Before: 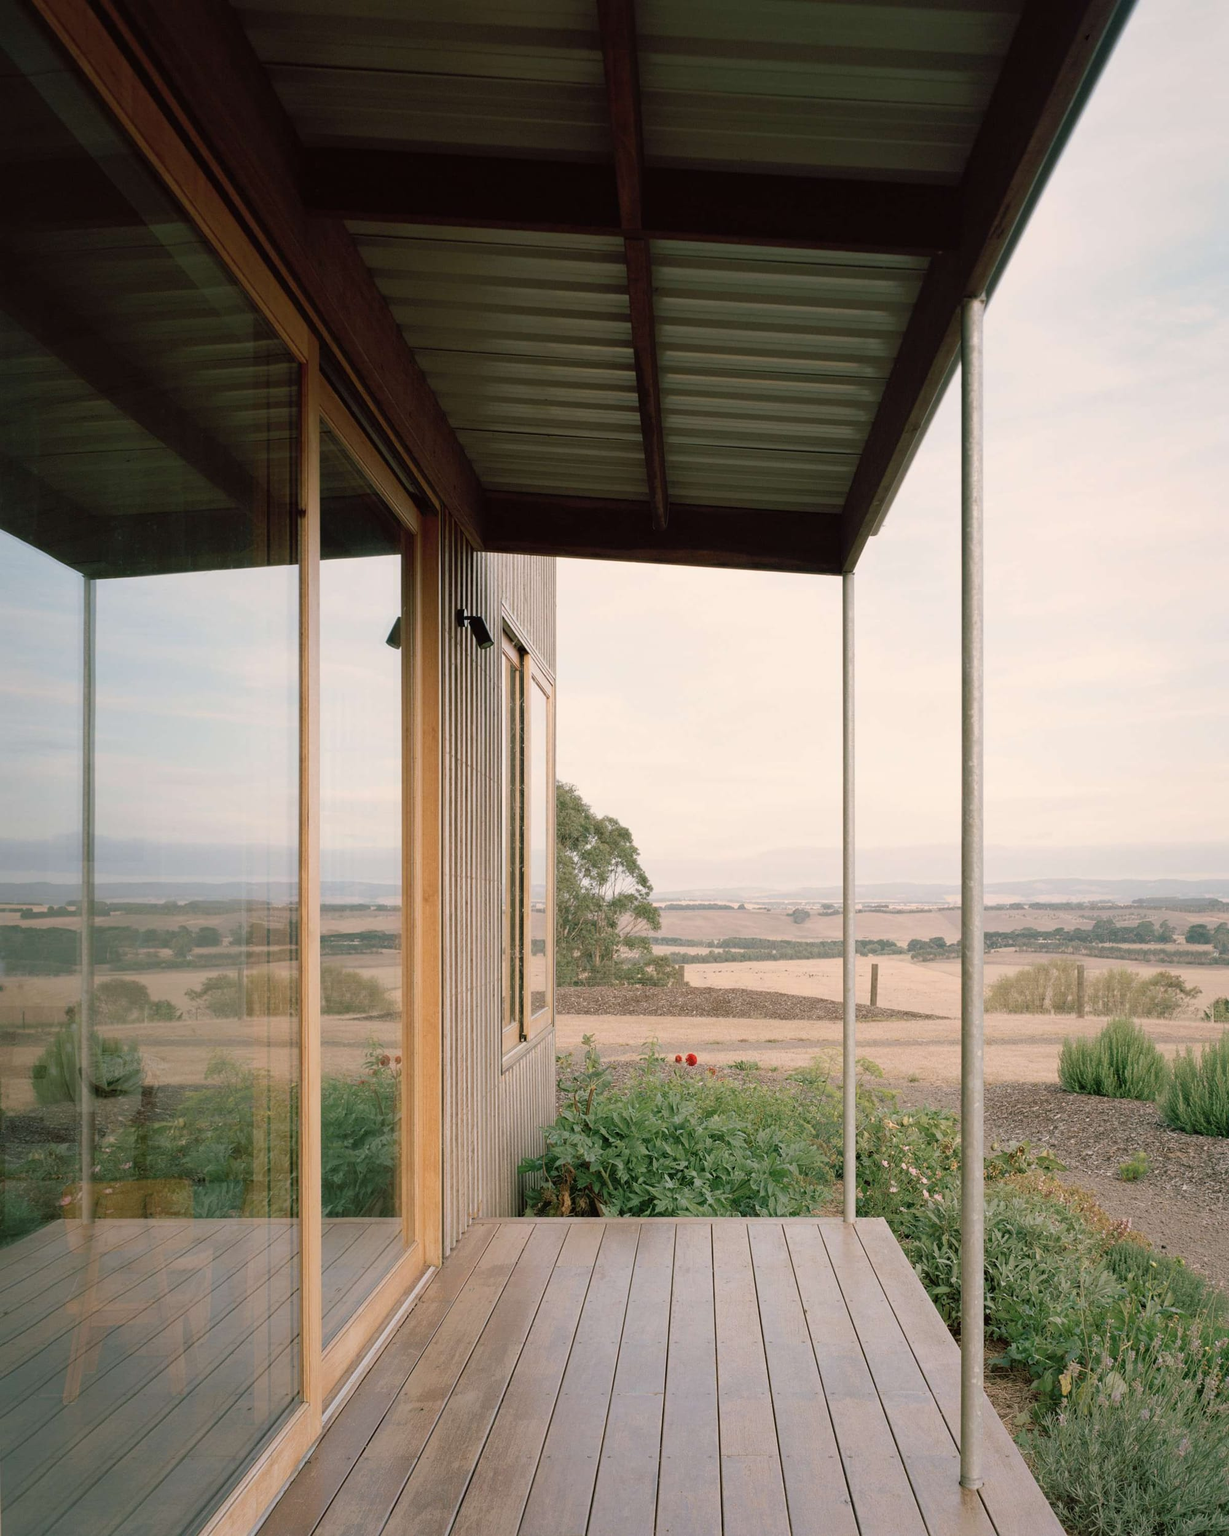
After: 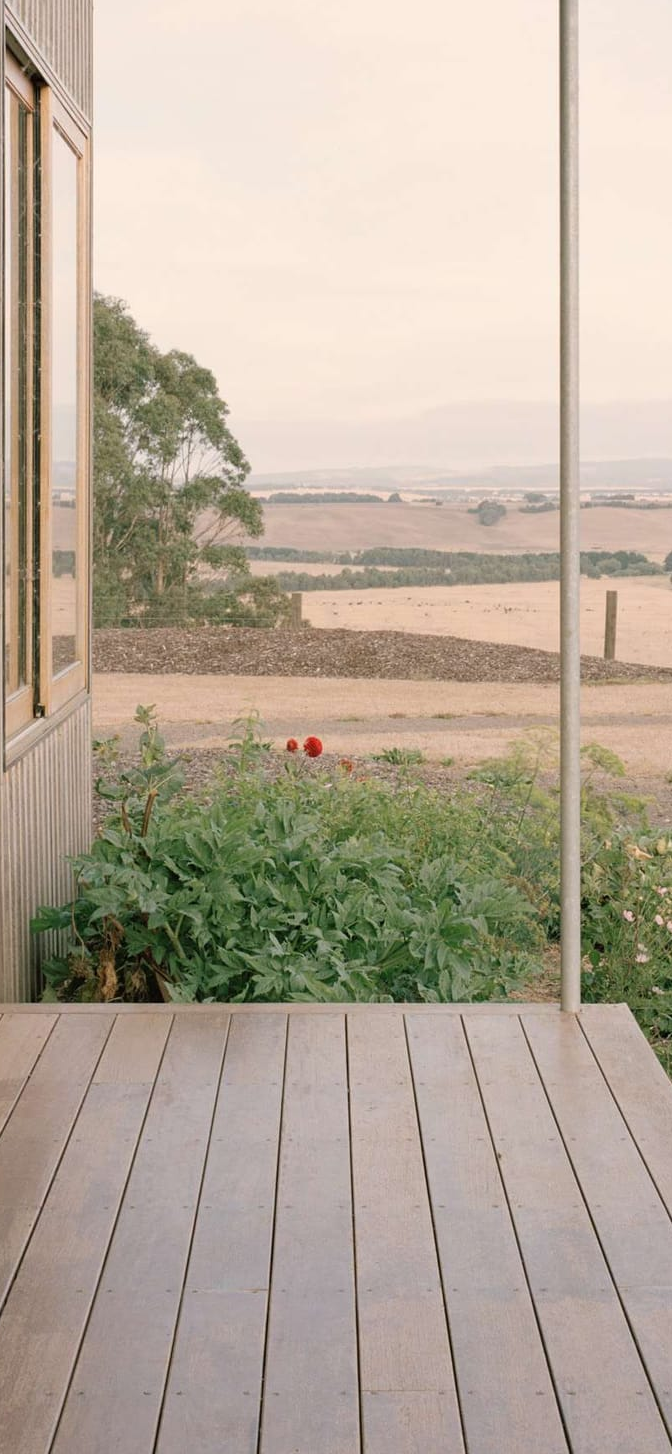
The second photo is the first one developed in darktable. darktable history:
crop: left 40.632%, top 39.128%, right 25.757%, bottom 2.683%
